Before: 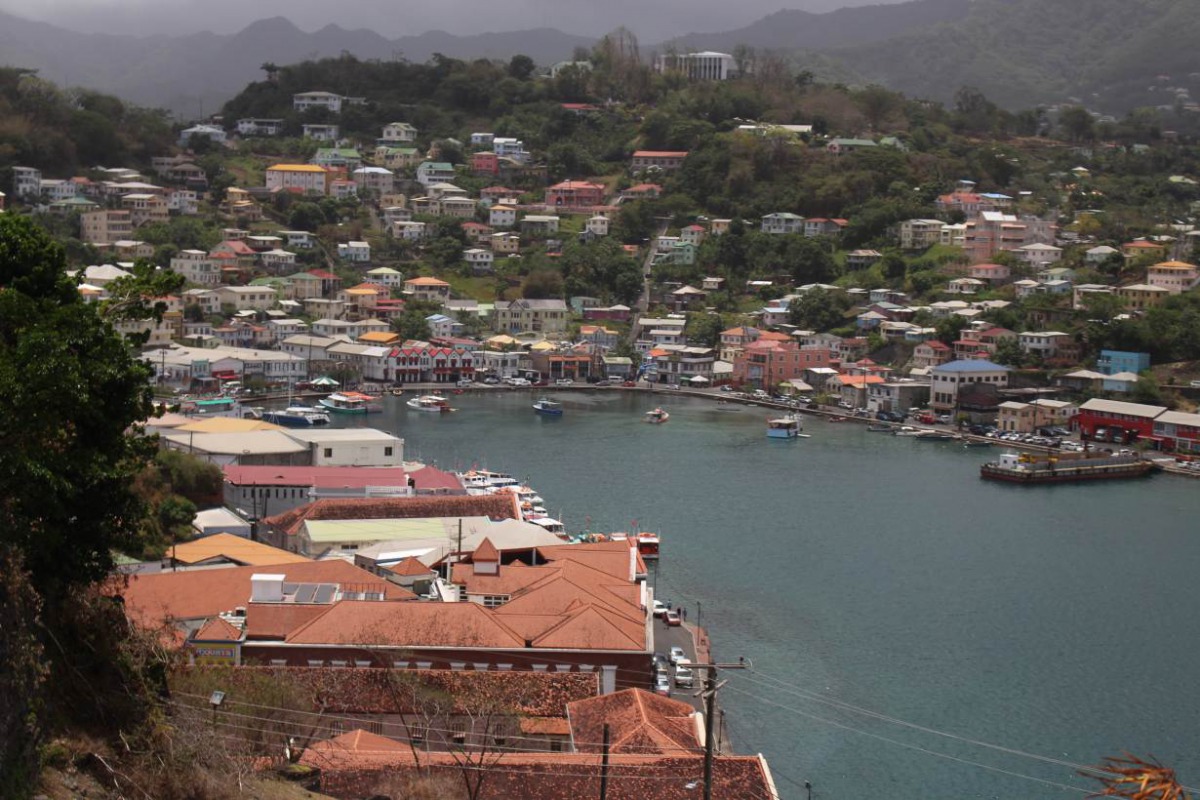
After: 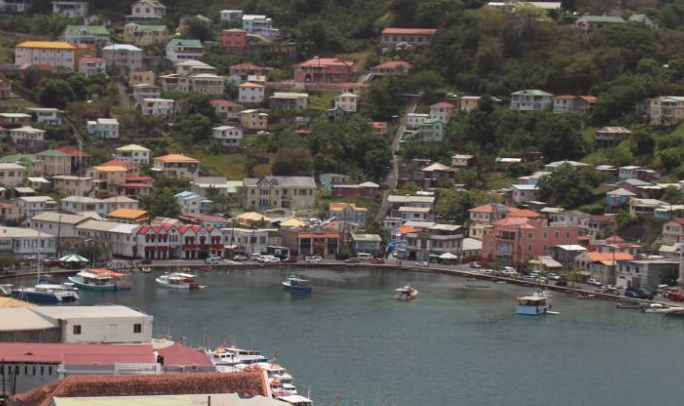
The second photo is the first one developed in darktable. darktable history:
crop: left 20.975%, top 15.451%, right 21.956%, bottom 33.758%
